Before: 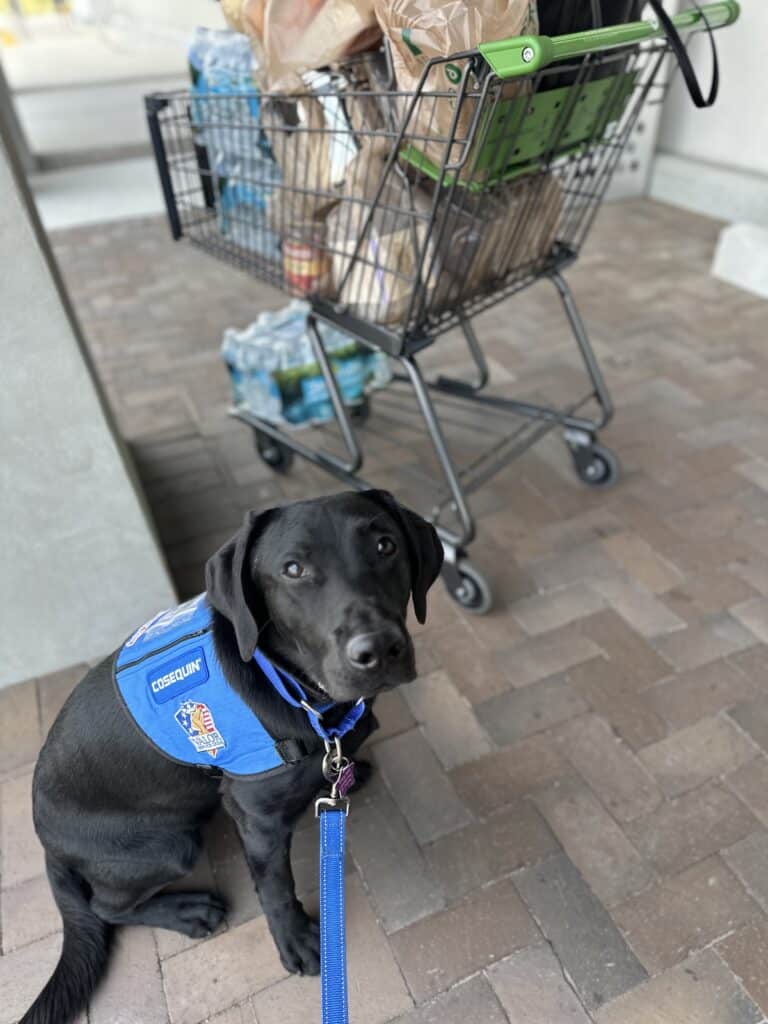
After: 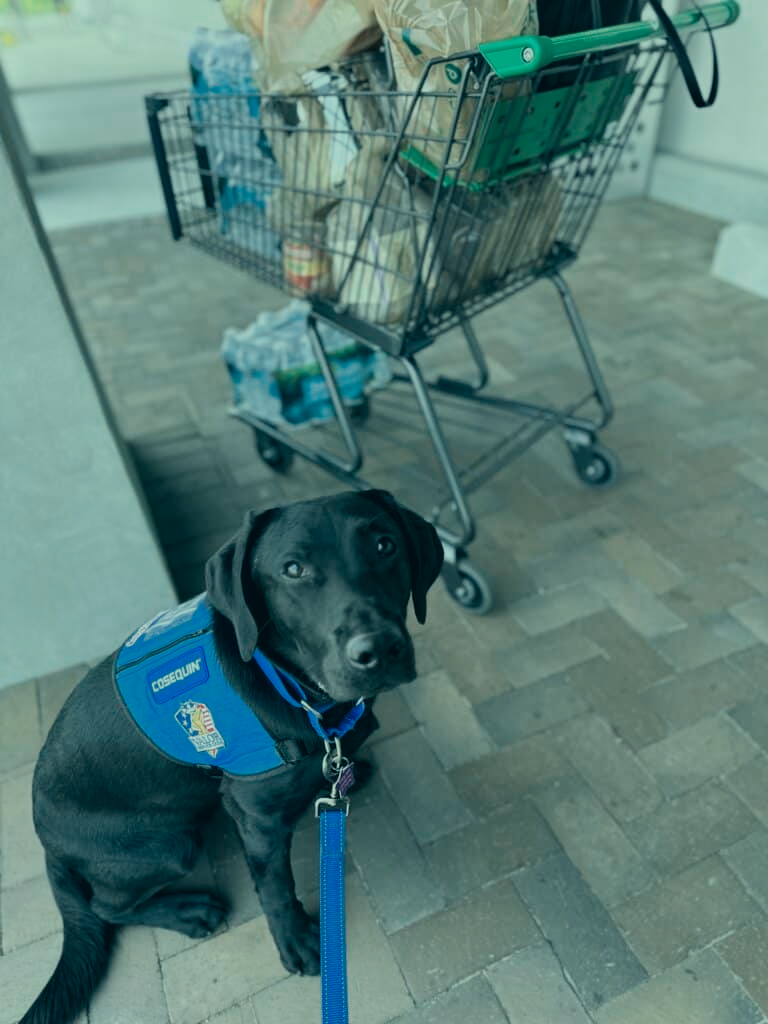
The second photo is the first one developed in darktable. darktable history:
color zones: curves: ch0 [(0, 0.5) (0.125, 0.4) (0.25, 0.5) (0.375, 0.4) (0.5, 0.4) (0.625, 0.35) (0.75, 0.35) (0.875, 0.5)]; ch1 [(0, 0.35) (0.125, 0.45) (0.25, 0.35) (0.375, 0.35) (0.5, 0.35) (0.625, 0.35) (0.75, 0.45) (0.875, 0.35)]; ch2 [(0, 0.6) (0.125, 0.5) (0.25, 0.5) (0.375, 0.6) (0.5, 0.6) (0.625, 0.5) (0.75, 0.5) (0.875, 0.5)]
tone equalizer: -8 EV -0.001 EV, -7 EV 0.003 EV, -6 EV -0.044 EV, -5 EV 0.021 EV, -4 EV -0.01 EV, -3 EV 0.041 EV, -2 EV -0.081 EV, -1 EV -0.294 EV, +0 EV -0.577 EV, edges refinement/feathering 500, mask exposure compensation -1.57 EV, preserve details no
color correction: highlights a* -19.31, highlights b* 9.8, shadows a* -20.47, shadows b* -10.95
